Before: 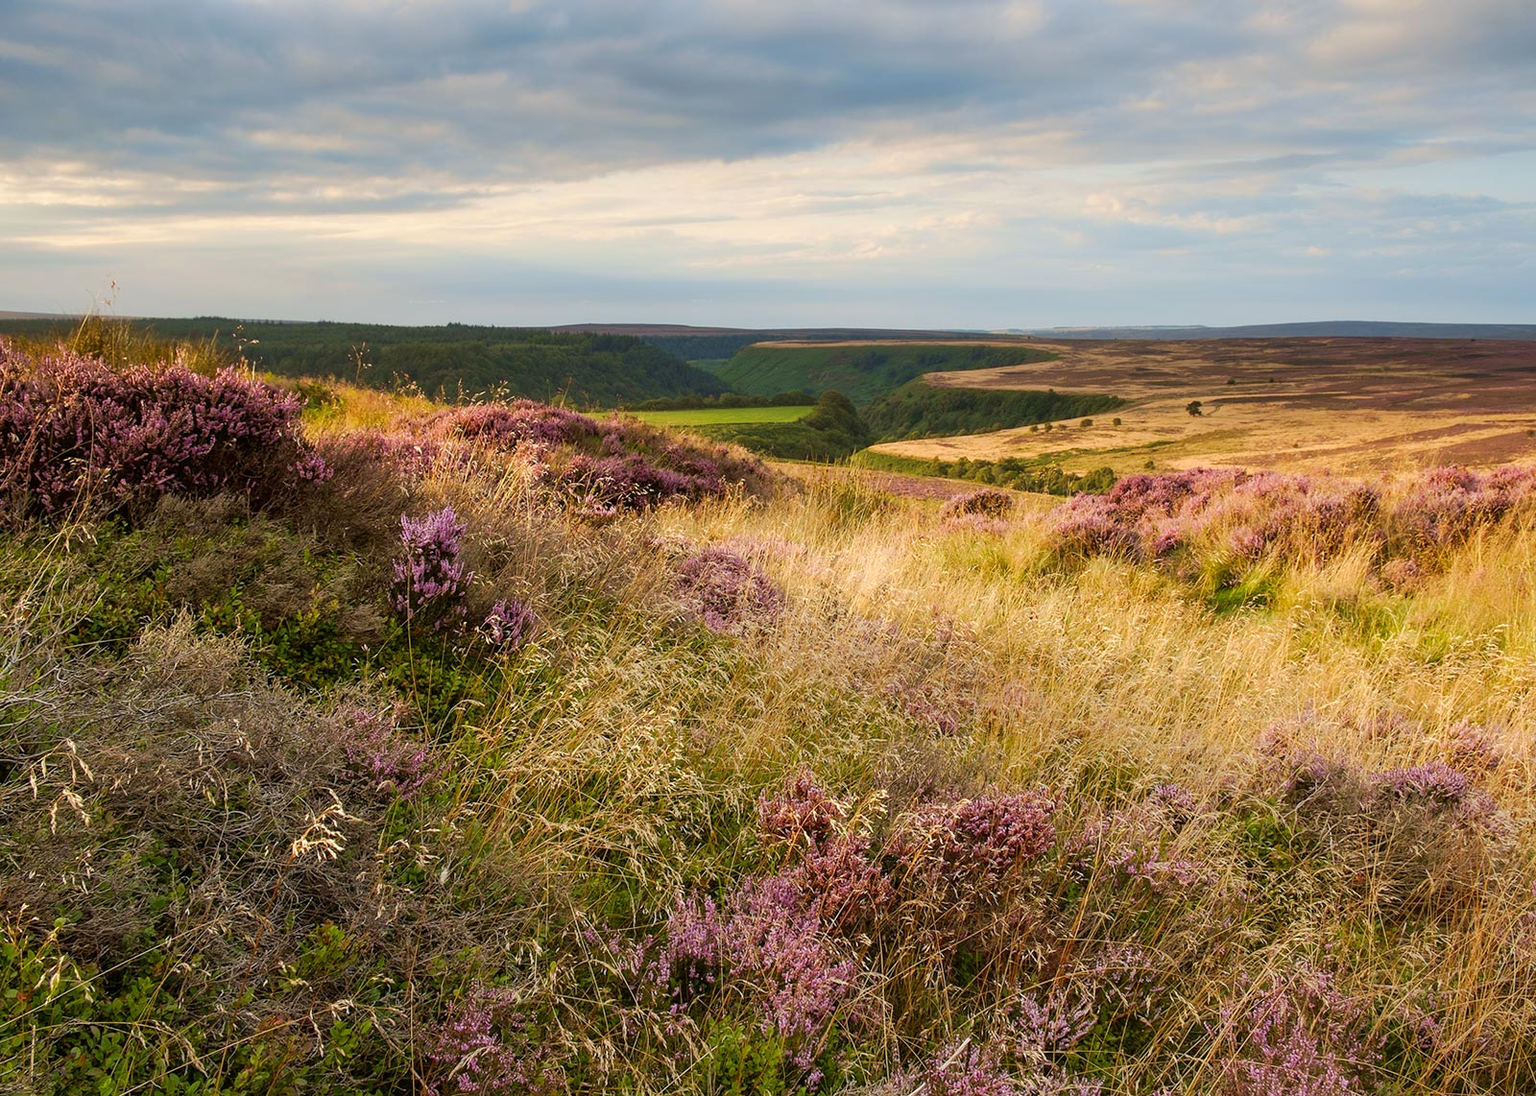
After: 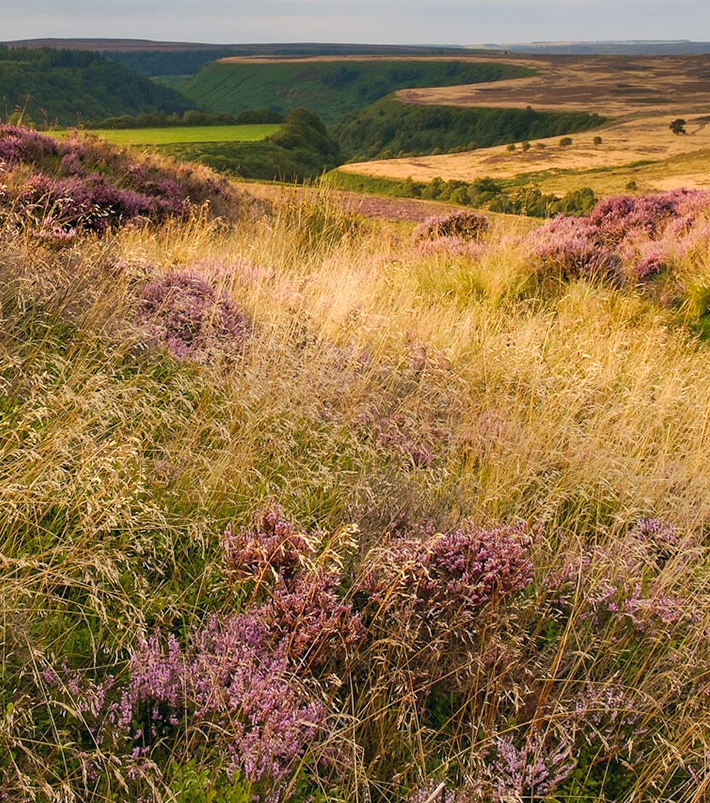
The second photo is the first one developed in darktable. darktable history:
crop: left 35.432%, top 26.233%, right 20.145%, bottom 3.432%
color correction: highlights a* 5.38, highlights b* 5.3, shadows a* -4.26, shadows b* -5.11
